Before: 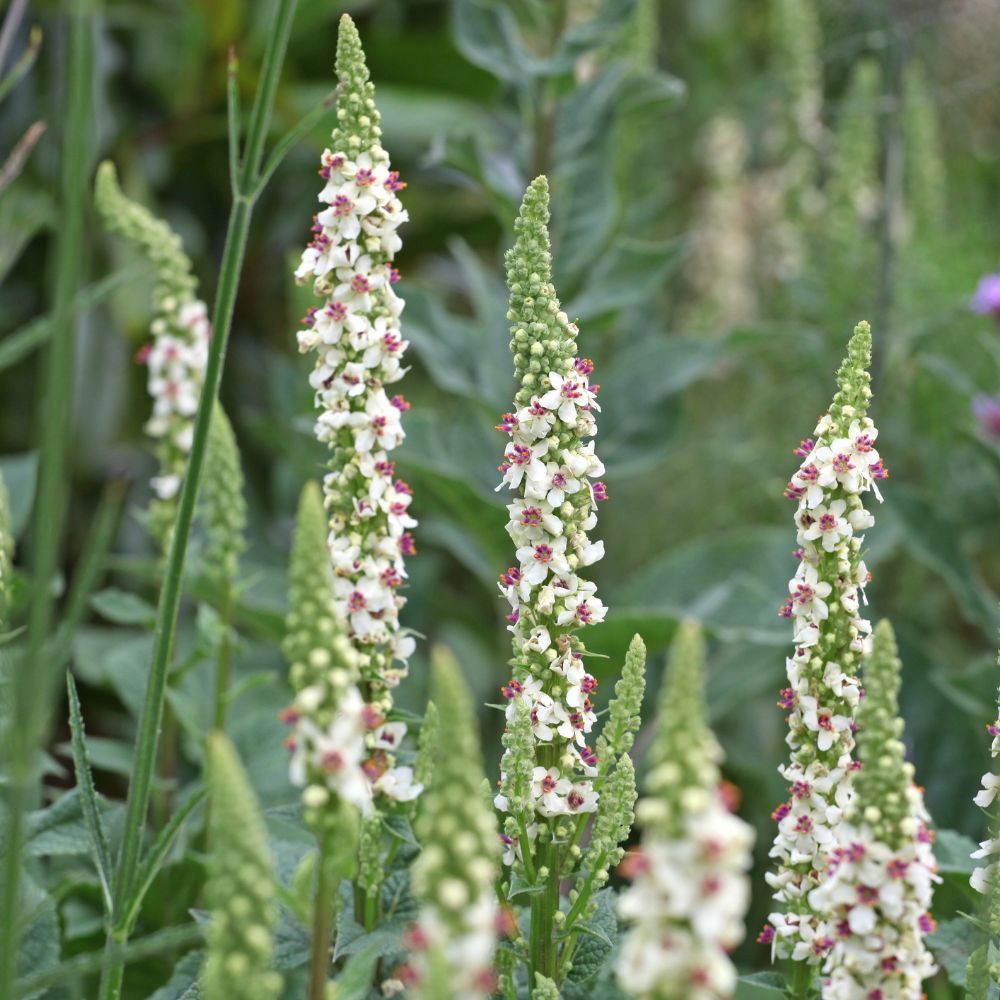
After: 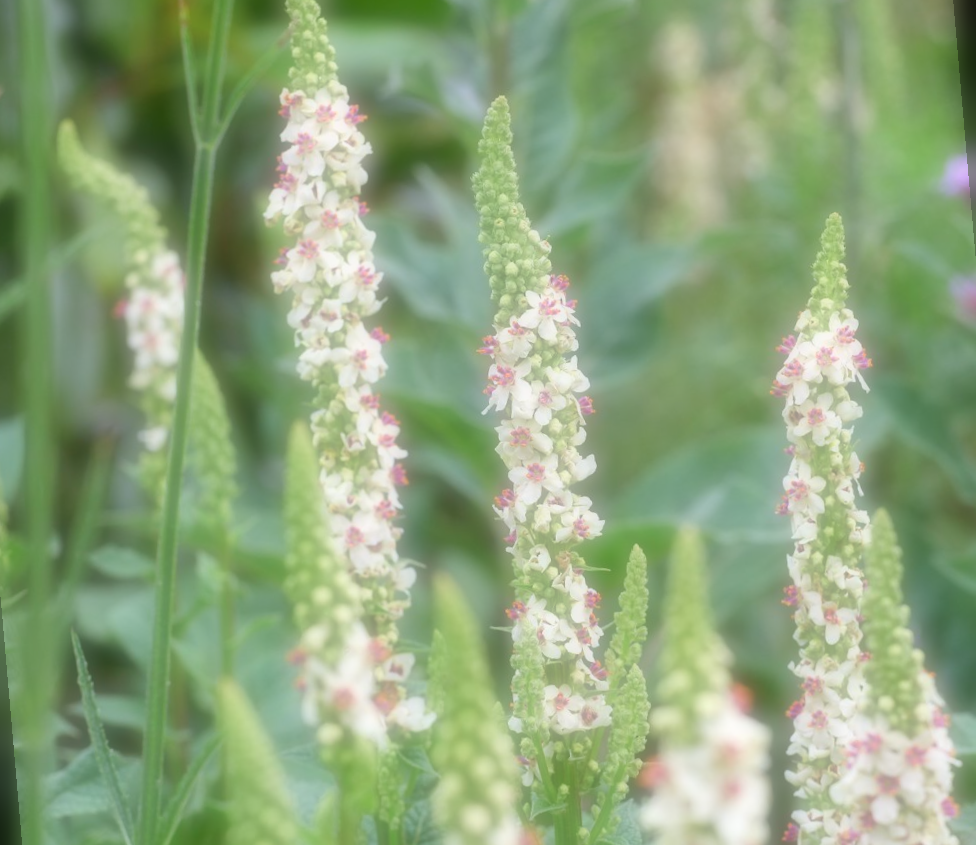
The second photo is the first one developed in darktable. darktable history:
exposure: exposure 0.02 EV, compensate highlight preservation false
levels: levels [0, 0.43, 0.984]
soften: on, module defaults
rotate and perspective: rotation -5°, crop left 0.05, crop right 0.952, crop top 0.11, crop bottom 0.89
